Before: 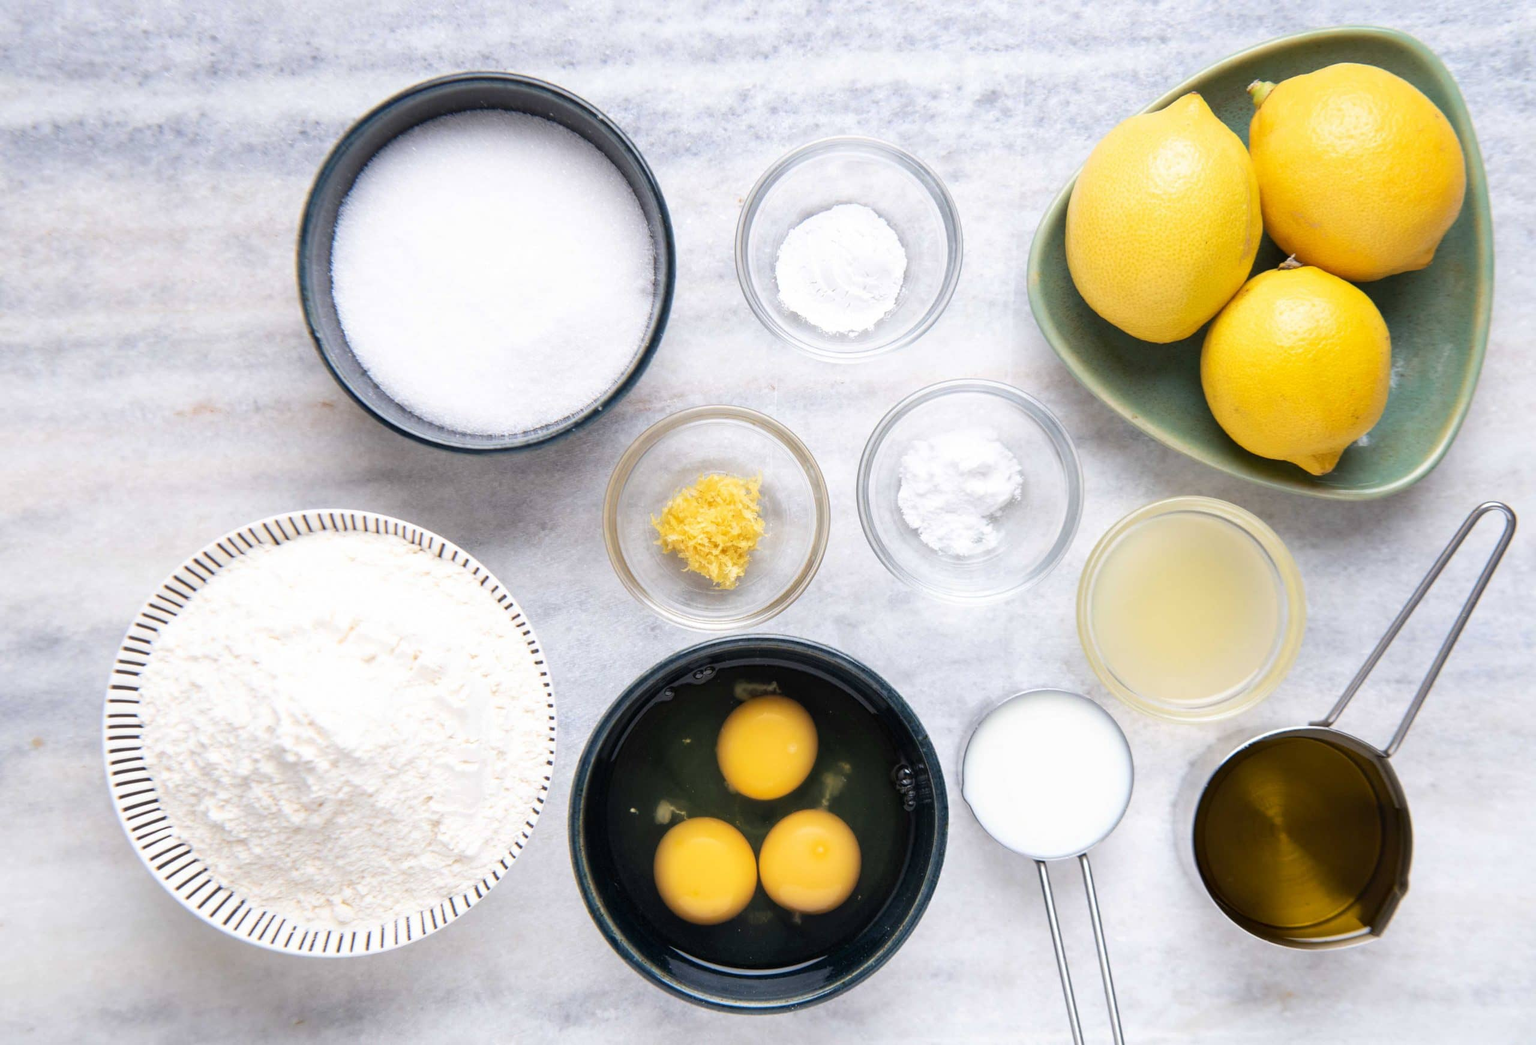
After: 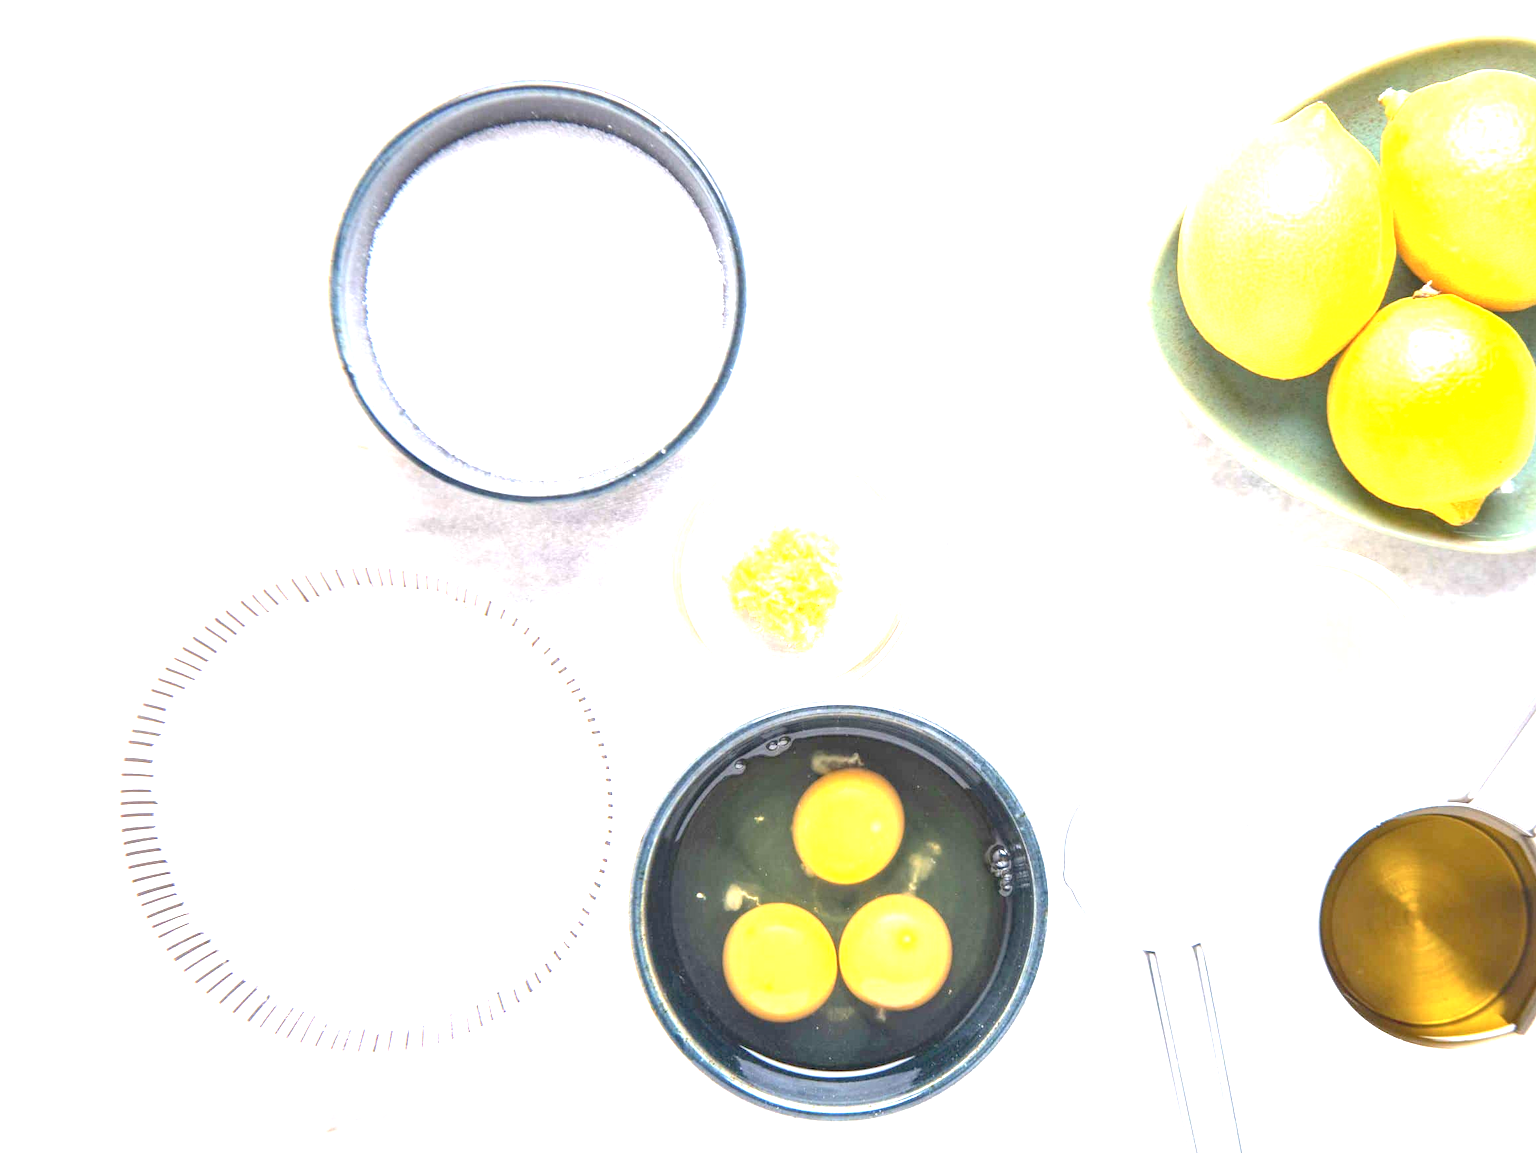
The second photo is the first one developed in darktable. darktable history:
local contrast: detail 109%
crop: right 9.516%, bottom 0.04%
exposure: black level correction 0.001, exposure 1.844 EV, compensate highlight preservation false
